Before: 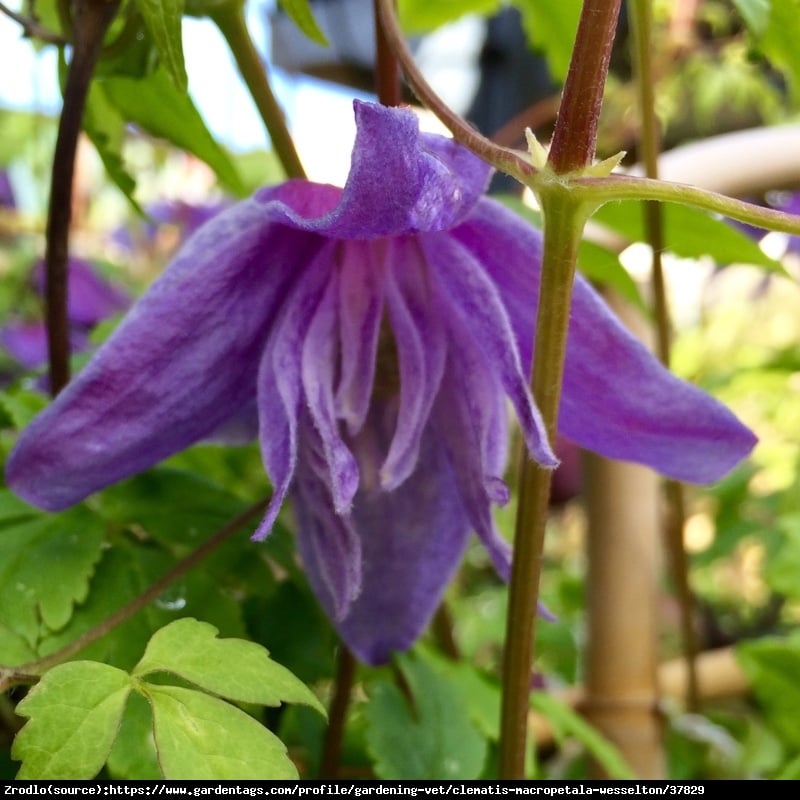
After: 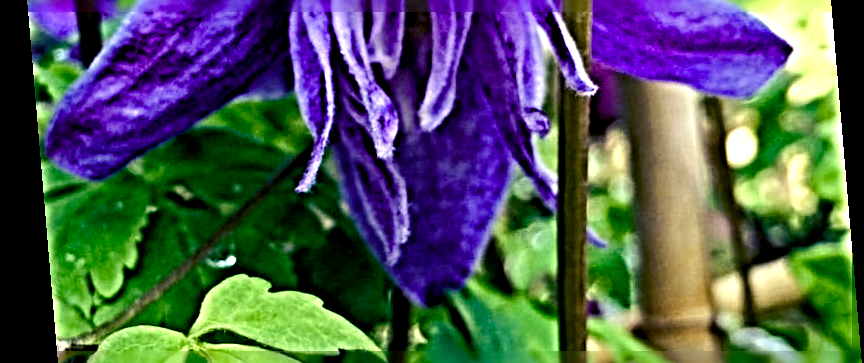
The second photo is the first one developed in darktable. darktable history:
sharpen: radius 6.3, amount 1.8, threshold 0
local contrast: highlights 100%, shadows 100%, detail 120%, midtone range 0.2
exposure: compensate highlight preservation false
tone equalizer: -8 EV -0.417 EV, -7 EV -0.389 EV, -6 EV -0.333 EV, -5 EV -0.222 EV, -3 EV 0.222 EV, -2 EV 0.333 EV, -1 EV 0.389 EV, +0 EV 0.417 EV, edges refinement/feathering 500, mask exposure compensation -1.57 EV, preserve details no
rotate and perspective: rotation -4.86°, automatic cropping off
color balance rgb: shadows lift › luminance -28.76%, shadows lift › chroma 15%, shadows lift › hue 270°, power › chroma 1%, power › hue 255°, highlights gain › luminance 7.14%, highlights gain › chroma 2%, highlights gain › hue 90°, global offset › luminance -0.29%, global offset › hue 260°, perceptual saturation grading › global saturation 20%, perceptual saturation grading › highlights -13.92%, perceptual saturation grading › shadows 50%
color calibration: illuminant Planckian (black body), x 0.375, y 0.373, temperature 4117 K
crop: top 45.551%, bottom 12.262%
